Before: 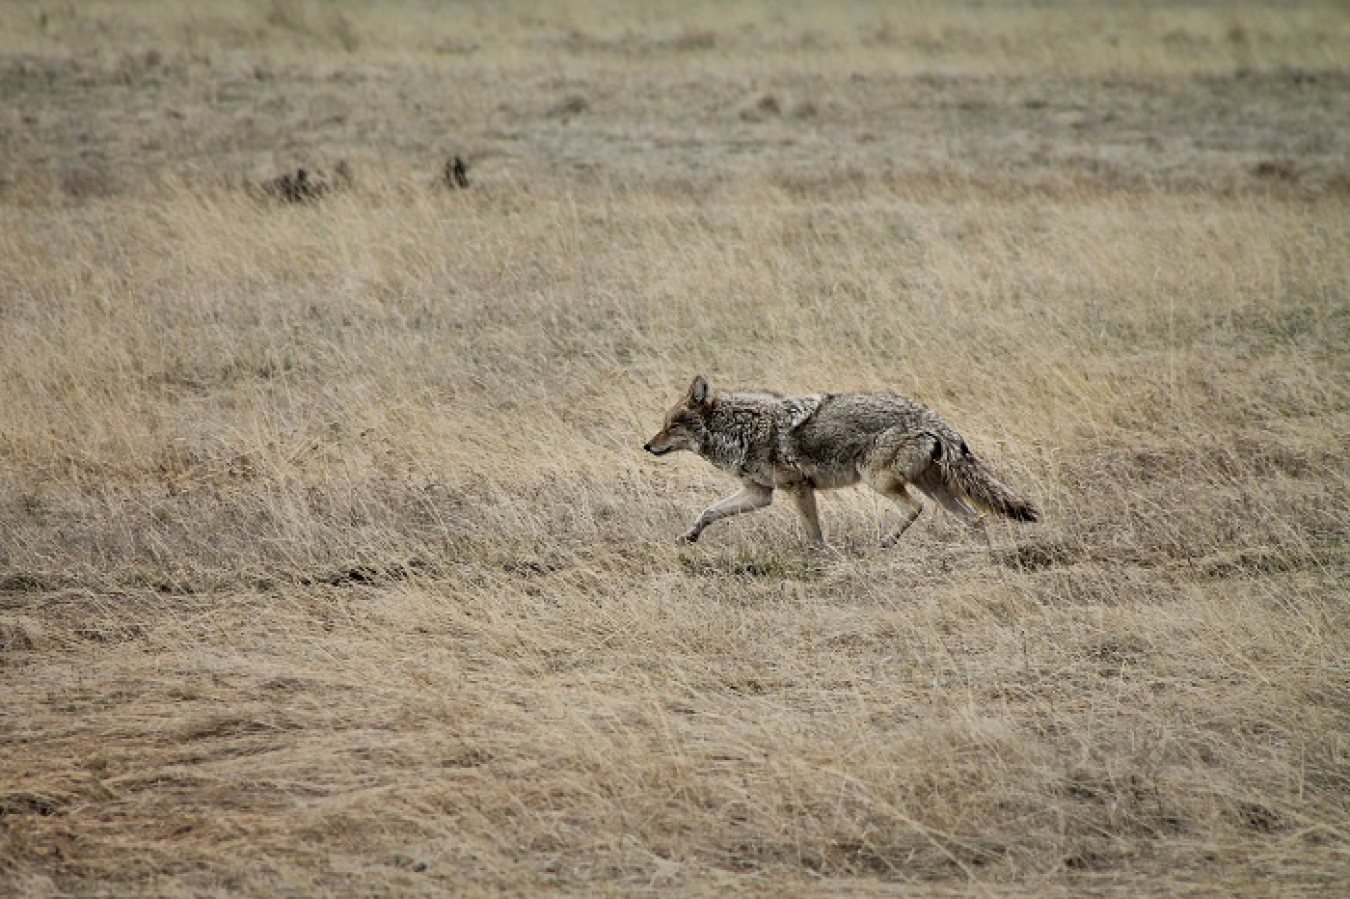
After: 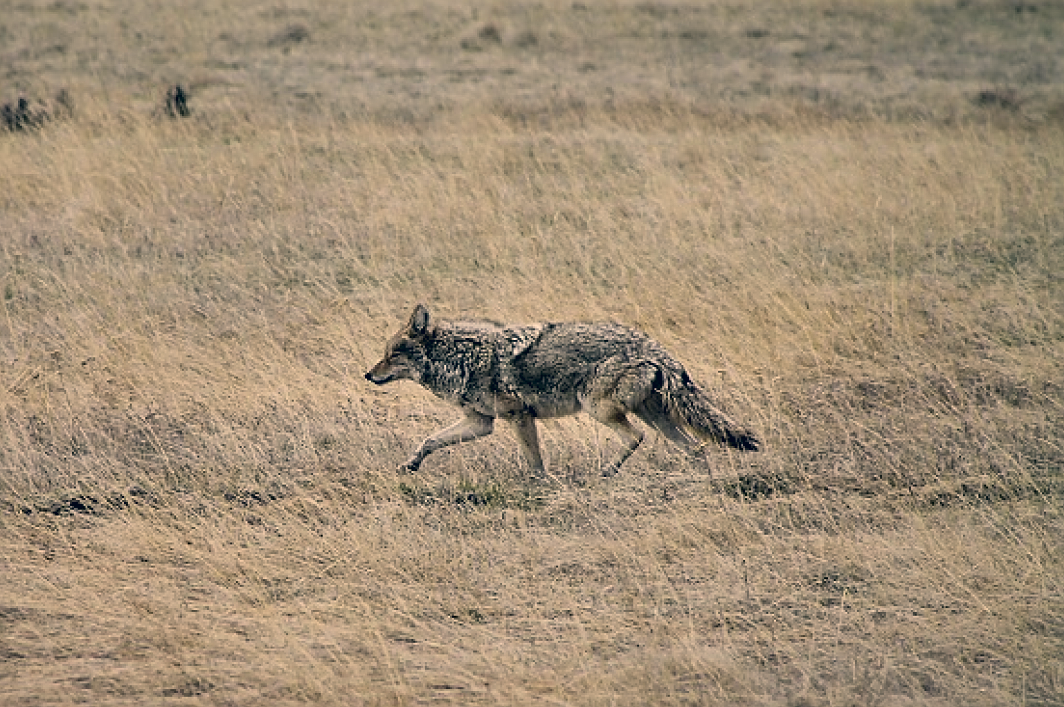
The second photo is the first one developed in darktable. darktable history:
crop and rotate: left 20.74%, top 7.912%, right 0.375%, bottom 13.378%
sharpen: on, module defaults
color correction: highlights a* 10.32, highlights b* 14.66, shadows a* -9.59, shadows b* -15.02
contrast brightness saturation: saturation -0.05
